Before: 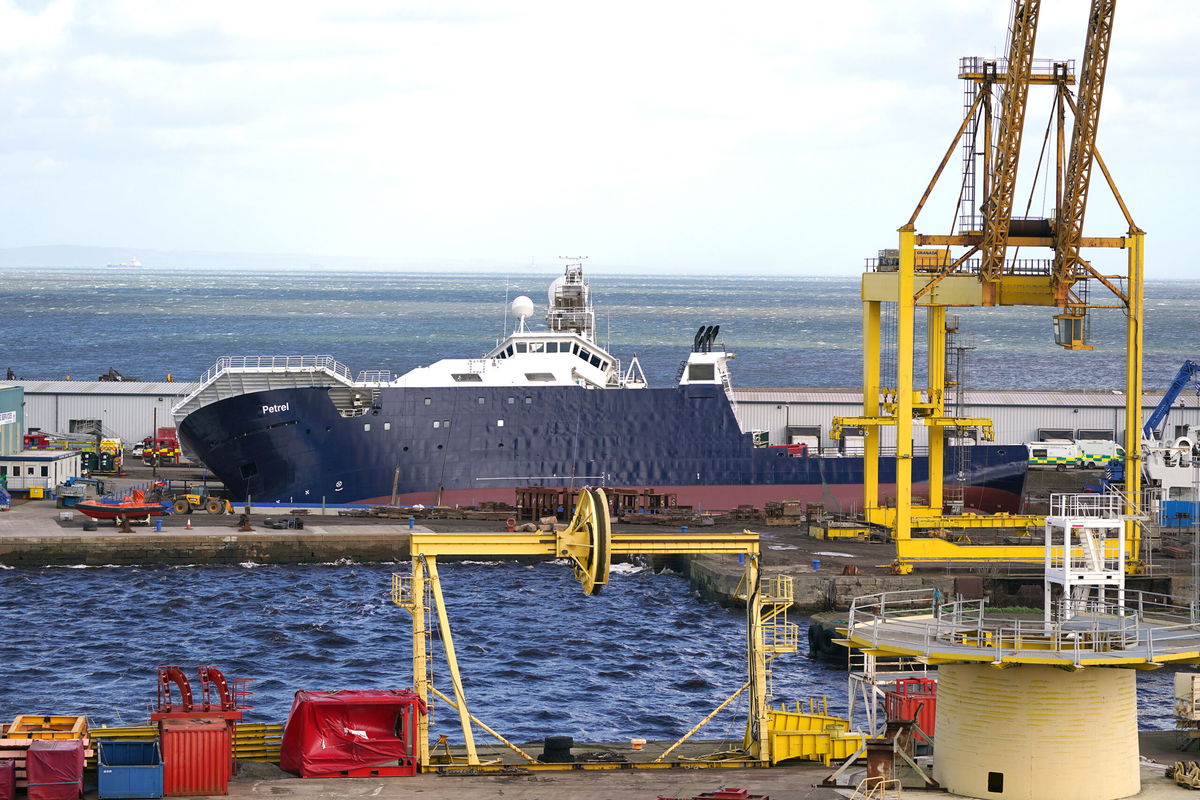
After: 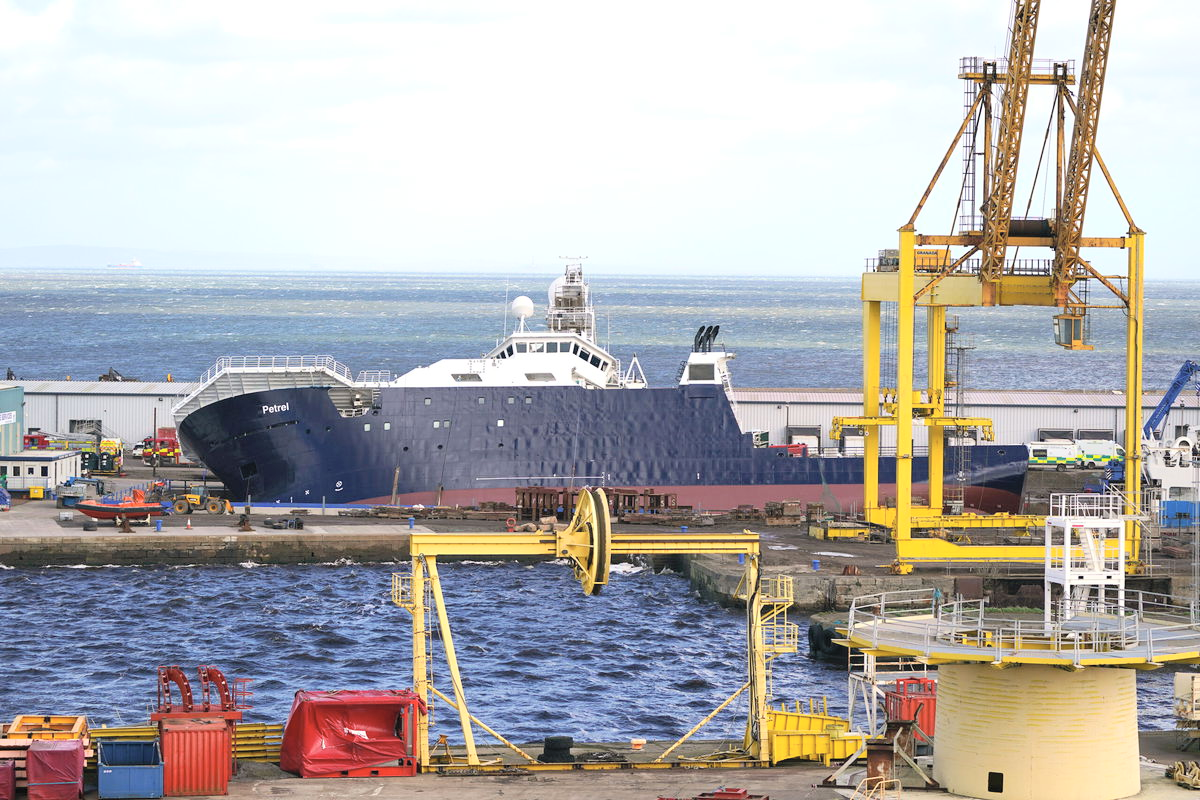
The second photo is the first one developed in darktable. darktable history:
contrast brightness saturation: contrast 0.143, brightness 0.222
